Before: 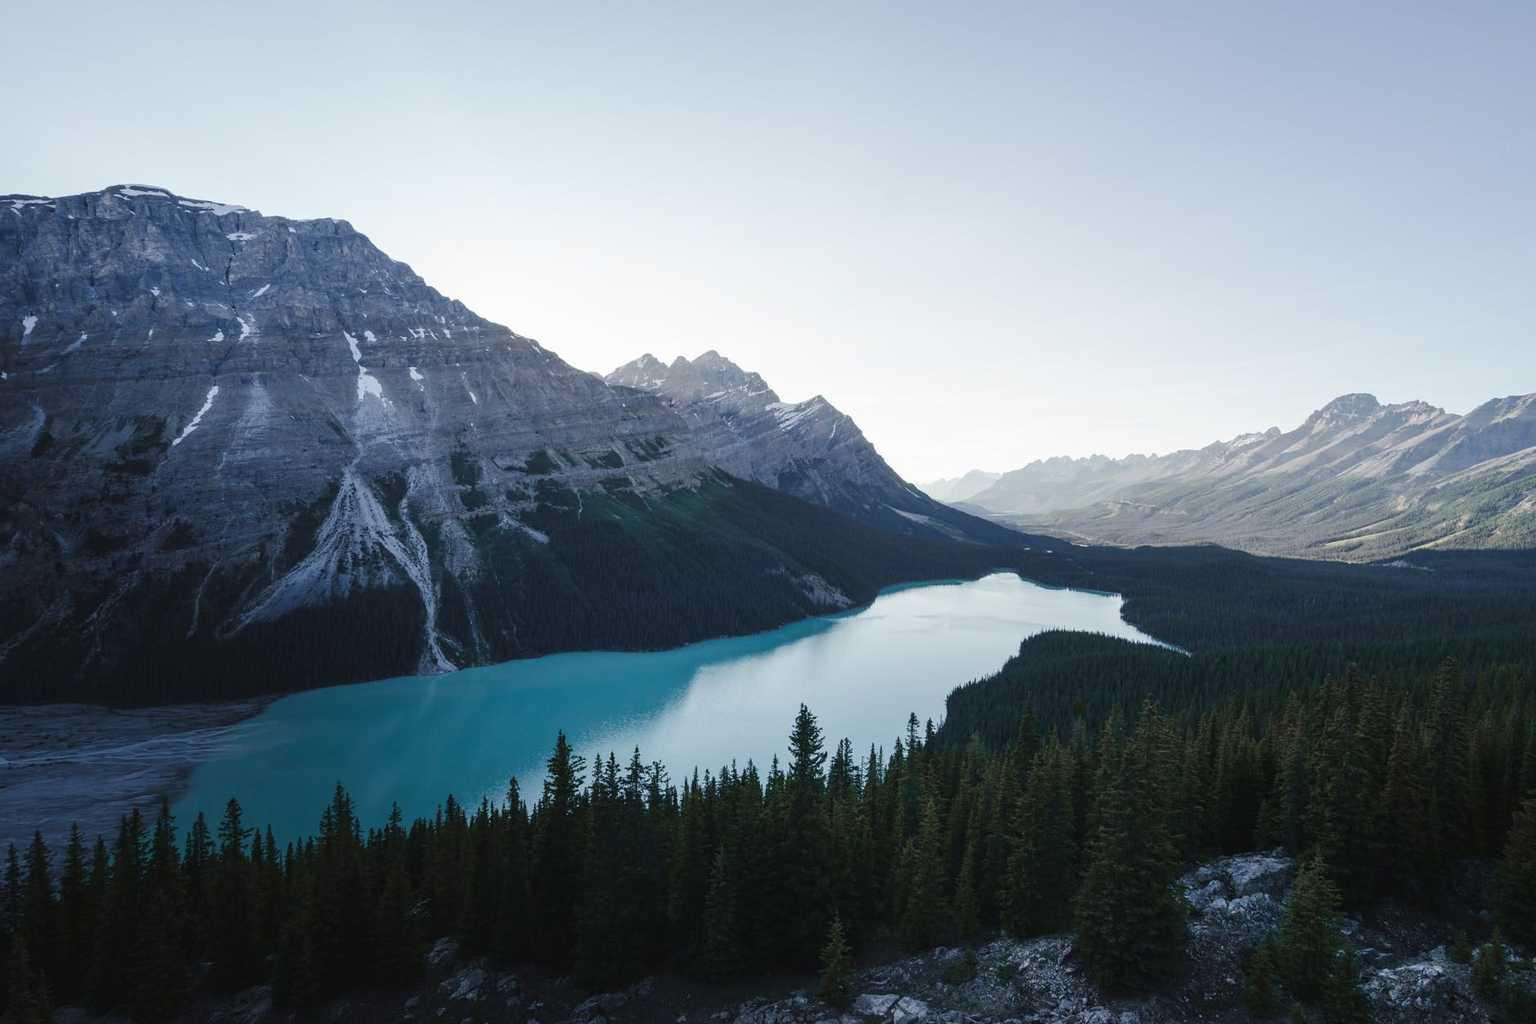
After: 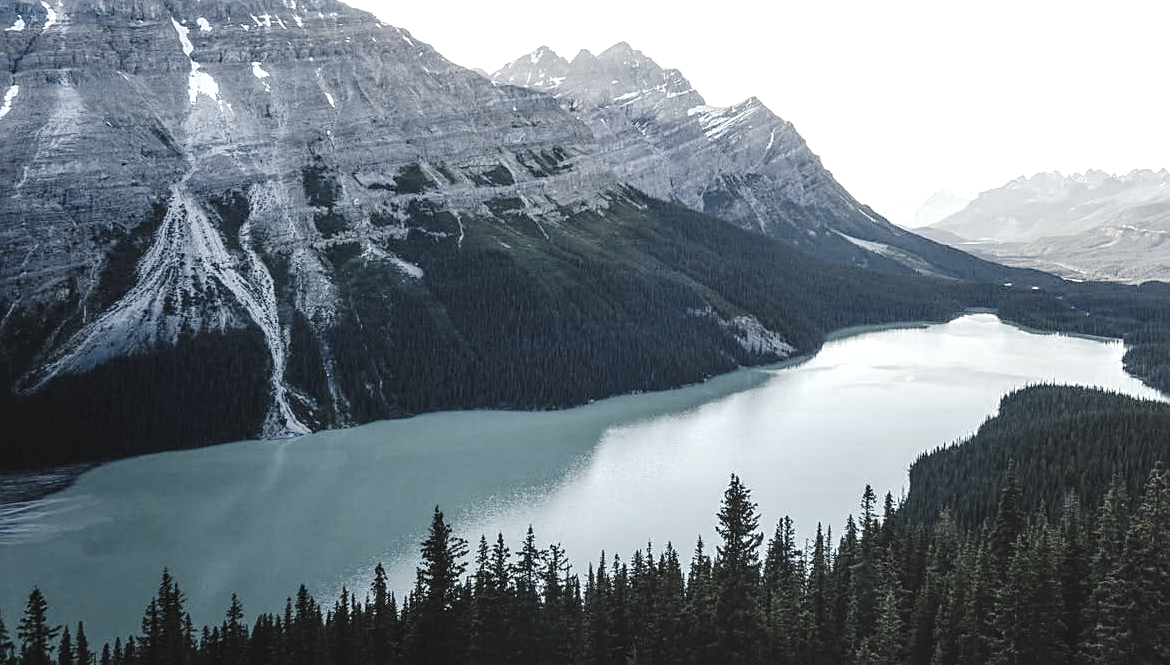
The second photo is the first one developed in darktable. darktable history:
tone curve: curves: ch0 [(0, 0) (0.003, 0.047) (0.011, 0.051) (0.025, 0.061) (0.044, 0.075) (0.069, 0.09) (0.1, 0.102) (0.136, 0.125) (0.177, 0.173) (0.224, 0.226) (0.277, 0.303) (0.335, 0.388) (0.399, 0.469) (0.468, 0.545) (0.543, 0.623) (0.623, 0.695) (0.709, 0.766) (0.801, 0.832) (0.898, 0.905) (1, 1)], preserve colors none
local contrast: detail 130%
color zones: curves: ch0 [(0.035, 0.242) (0.25, 0.5) (0.384, 0.214) (0.488, 0.255) (0.75, 0.5)]; ch1 [(0.063, 0.379) (0.25, 0.5) (0.354, 0.201) (0.489, 0.085) (0.729, 0.271)]; ch2 [(0.25, 0.5) (0.38, 0.517) (0.442, 0.51) (0.735, 0.456)]
color correction: highlights b* 0.009, saturation 0.985
sharpen: on, module defaults
crop: left 13.295%, top 30.917%, right 24.422%, bottom 15.981%
exposure: exposure 0.604 EV, compensate highlight preservation false
